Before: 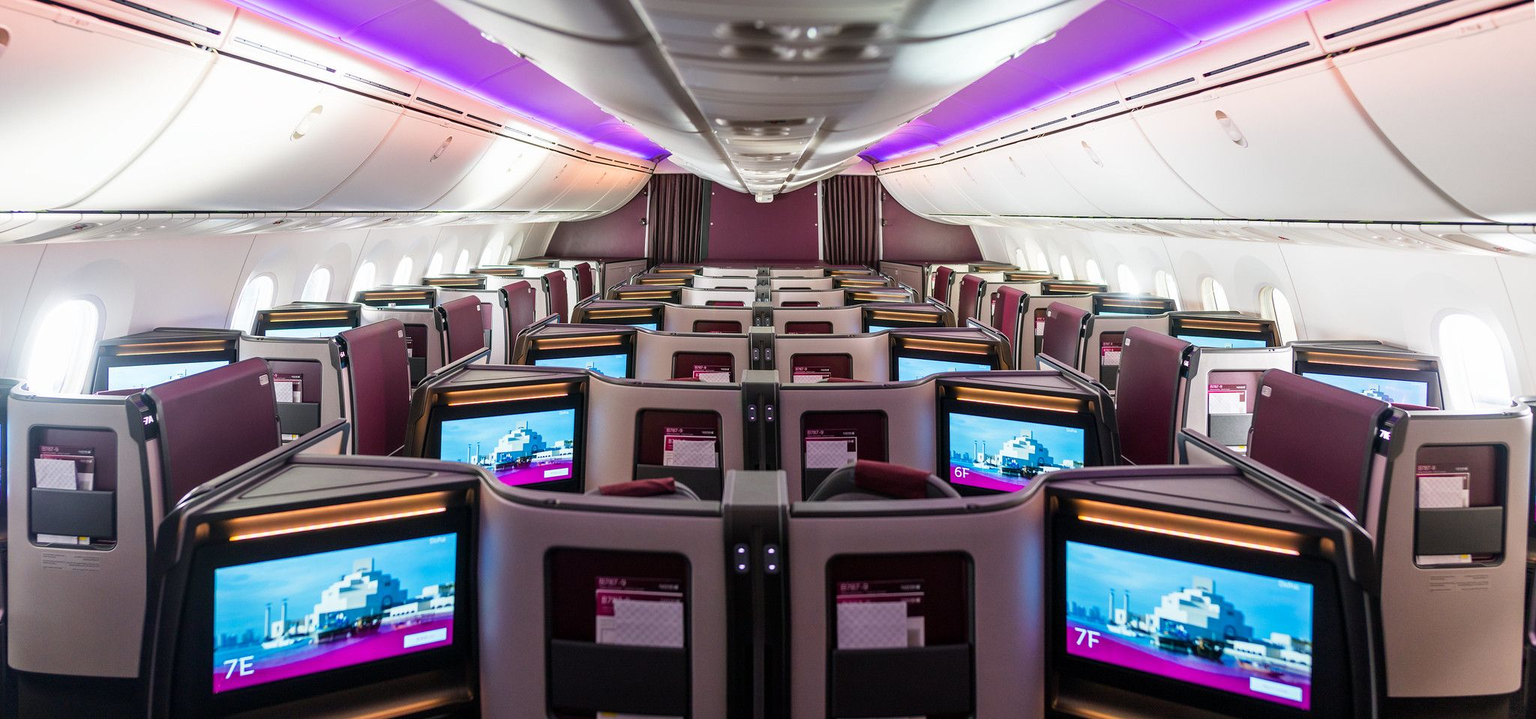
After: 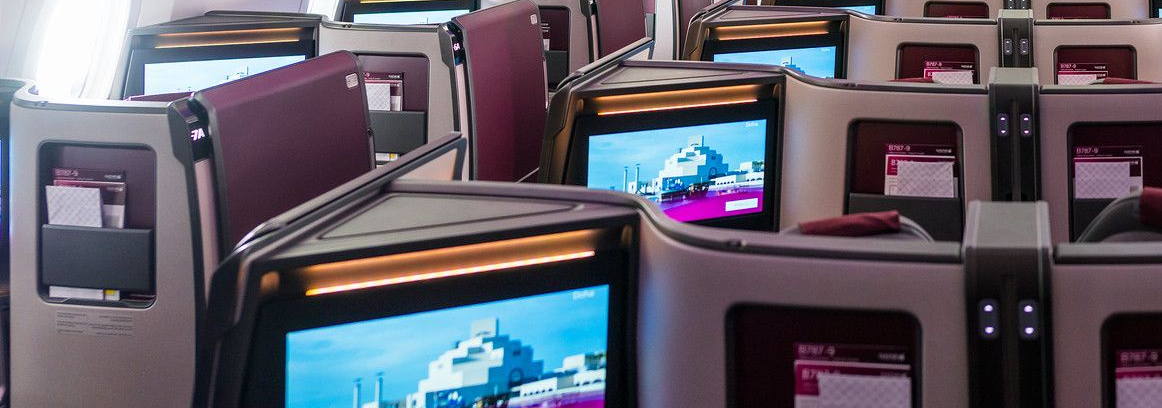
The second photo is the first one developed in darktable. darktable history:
crop: top 44.452%, right 43.236%, bottom 12.909%
